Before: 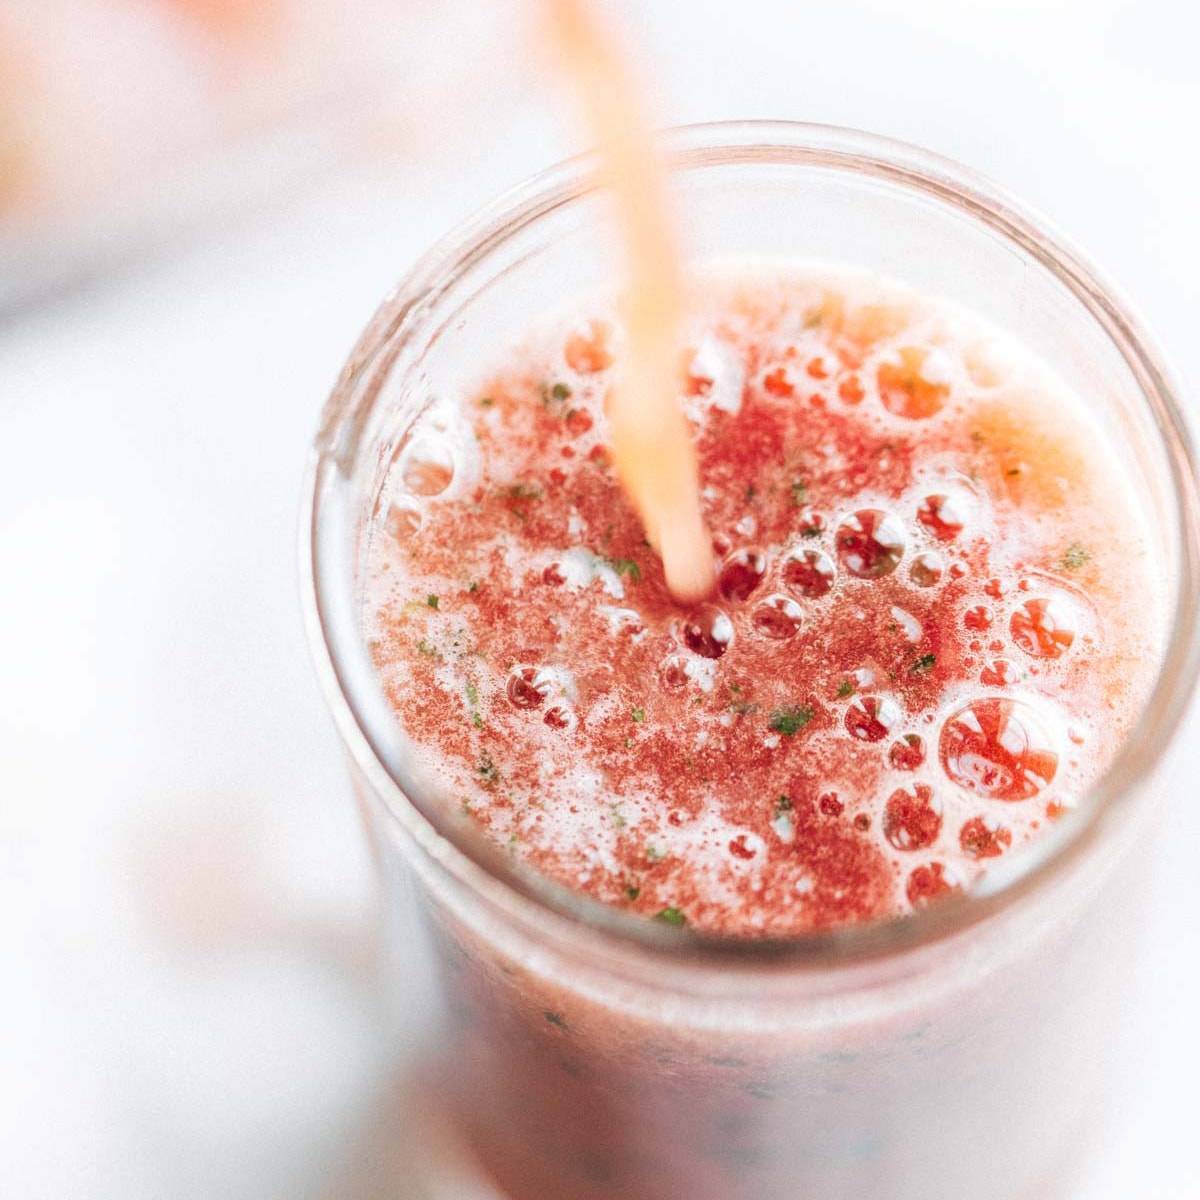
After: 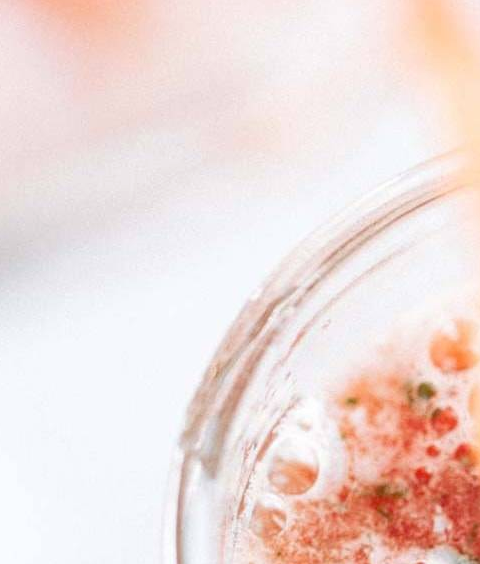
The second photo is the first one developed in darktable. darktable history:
crop and rotate: left 11.27%, top 0.107%, right 48.676%, bottom 52.886%
haze removal: compatibility mode true, adaptive false
